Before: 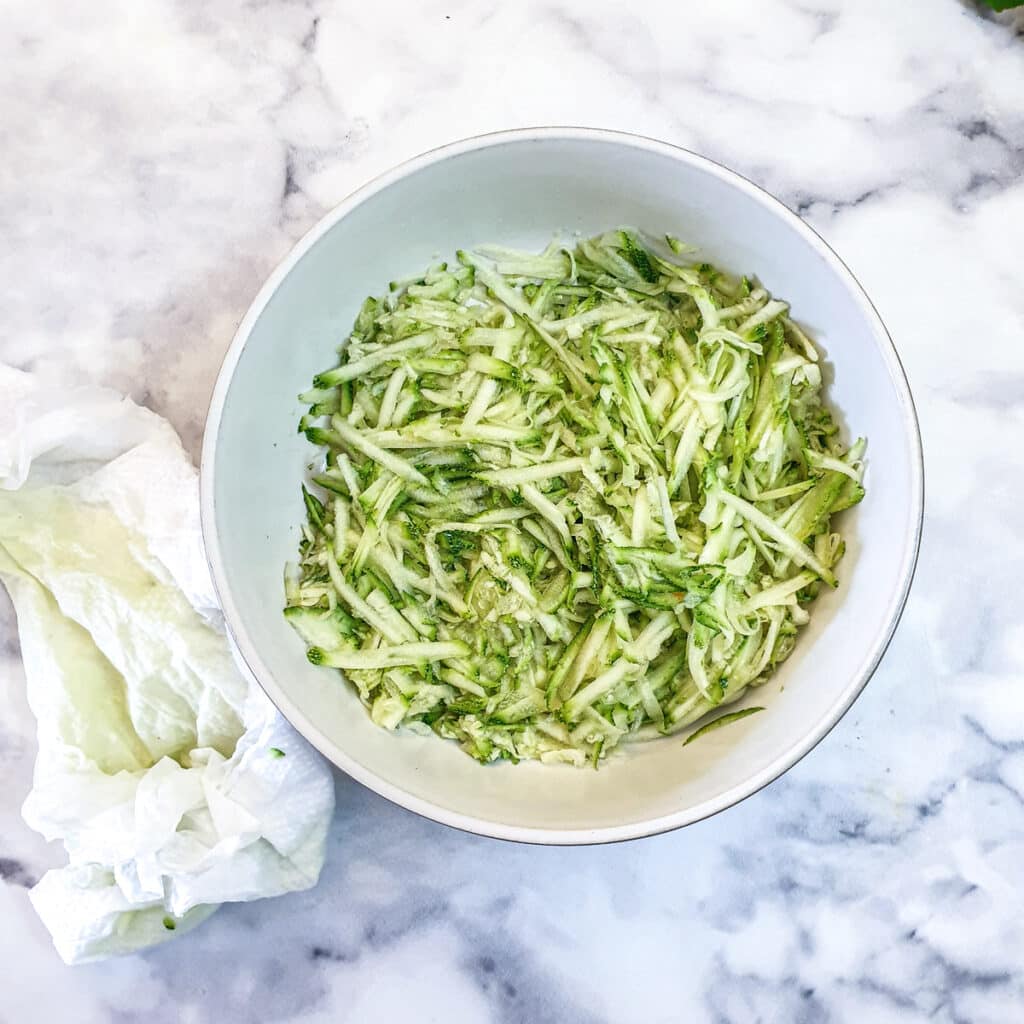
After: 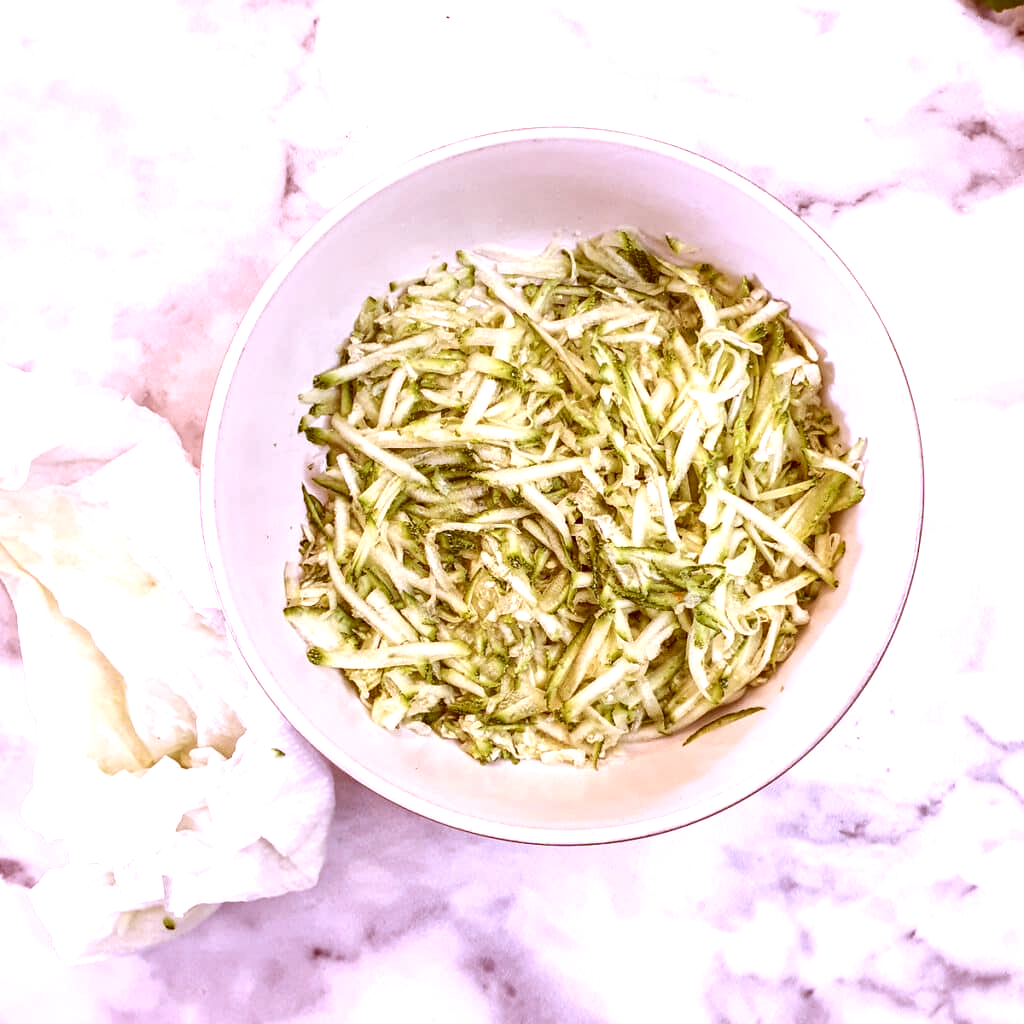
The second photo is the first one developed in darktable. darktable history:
color correction: highlights a* 9.03, highlights b* 8.71, shadows a* 40, shadows b* 40, saturation 0.8
white balance: red 1.042, blue 1.17
tone equalizer: -8 EV -0.417 EV, -7 EV -0.389 EV, -6 EV -0.333 EV, -5 EV -0.222 EV, -3 EV 0.222 EV, -2 EV 0.333 EV, -1 EV 0.389 EV, +0 EV 0.417 EV, edges refinement/feathering 500, mask exposure compensation -1.57 EV, preserve details no
